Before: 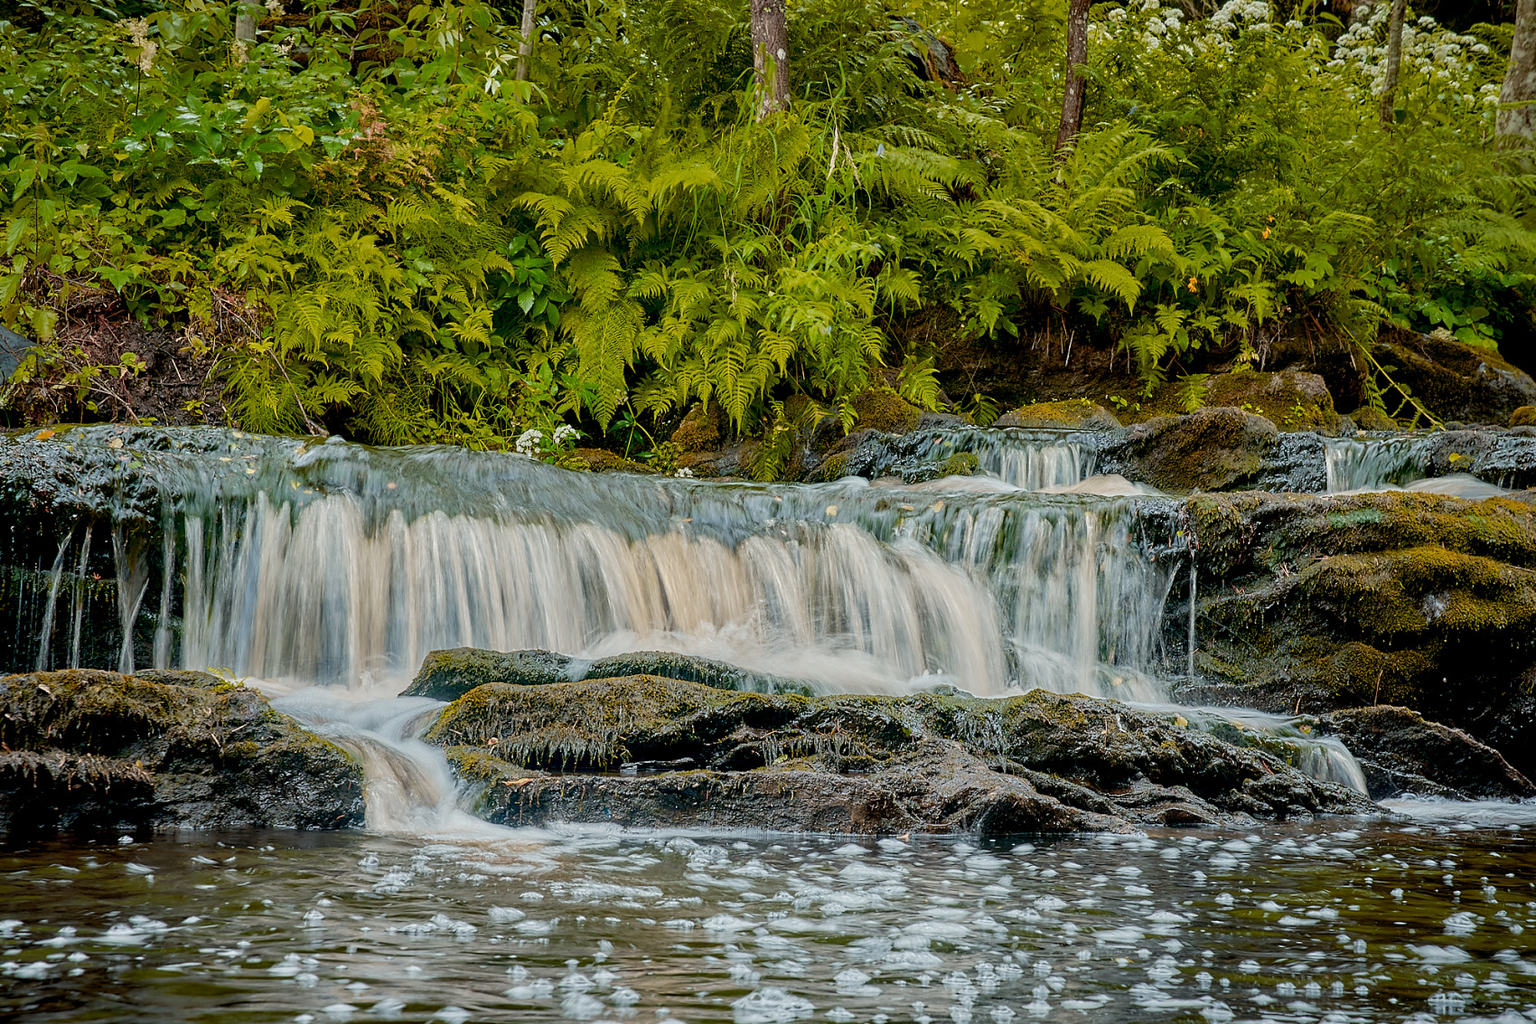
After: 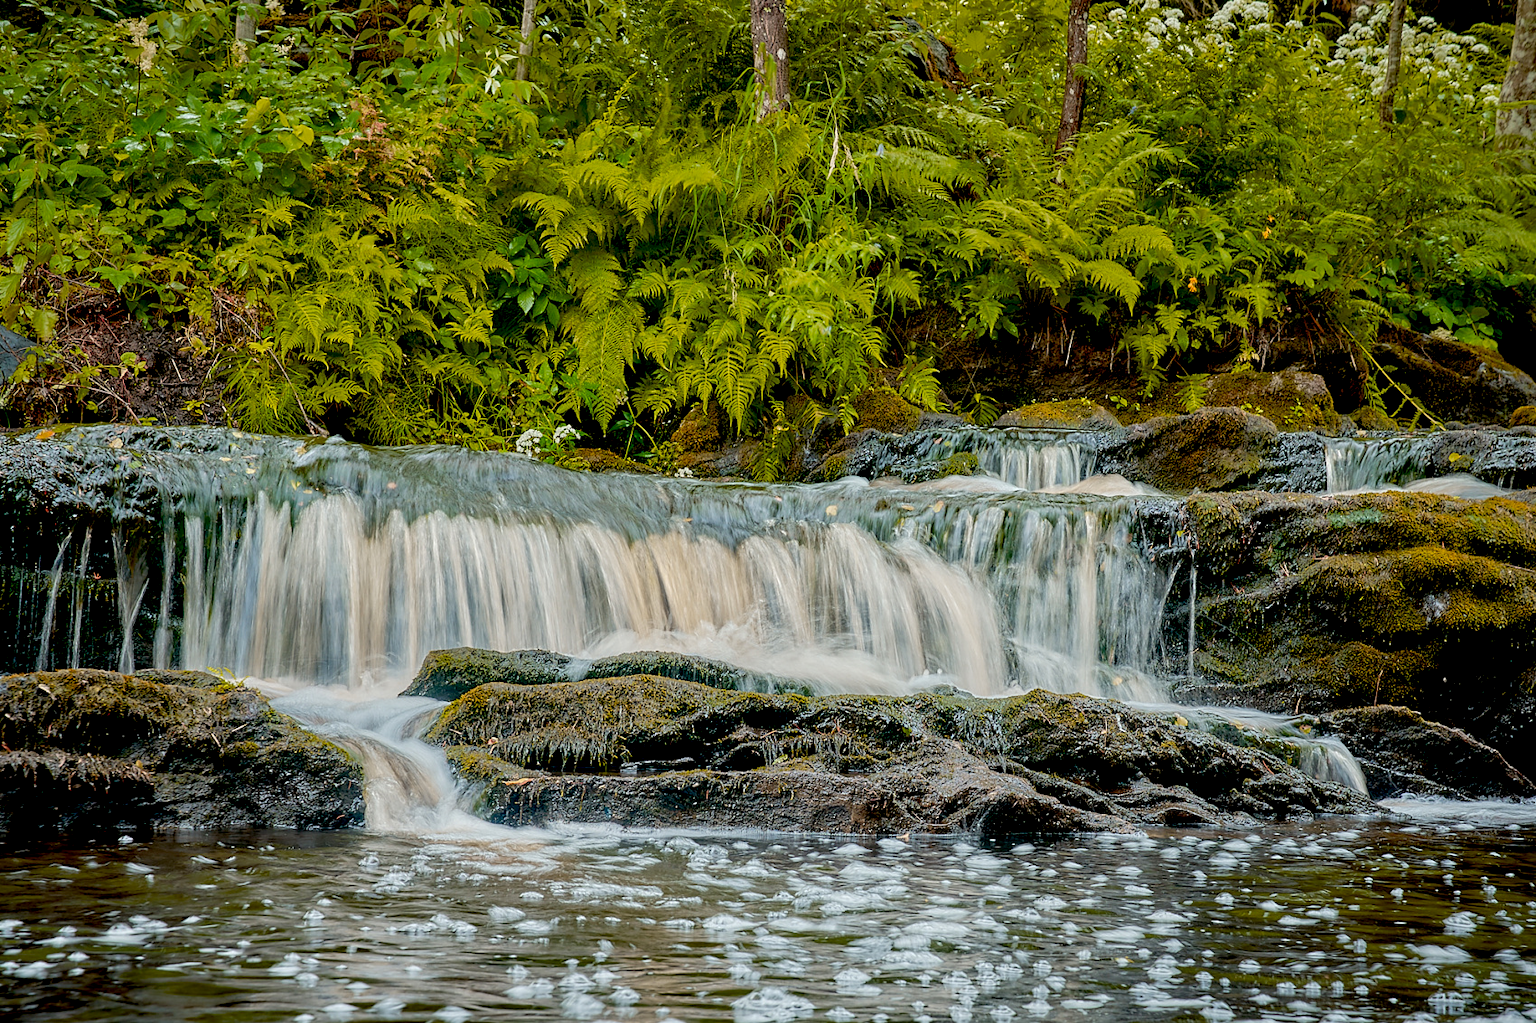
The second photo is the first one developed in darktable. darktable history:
exposure: black level correction 0.007, exposure 0.159 EV, compensate highlight preservation false
white balance: emerald 1
